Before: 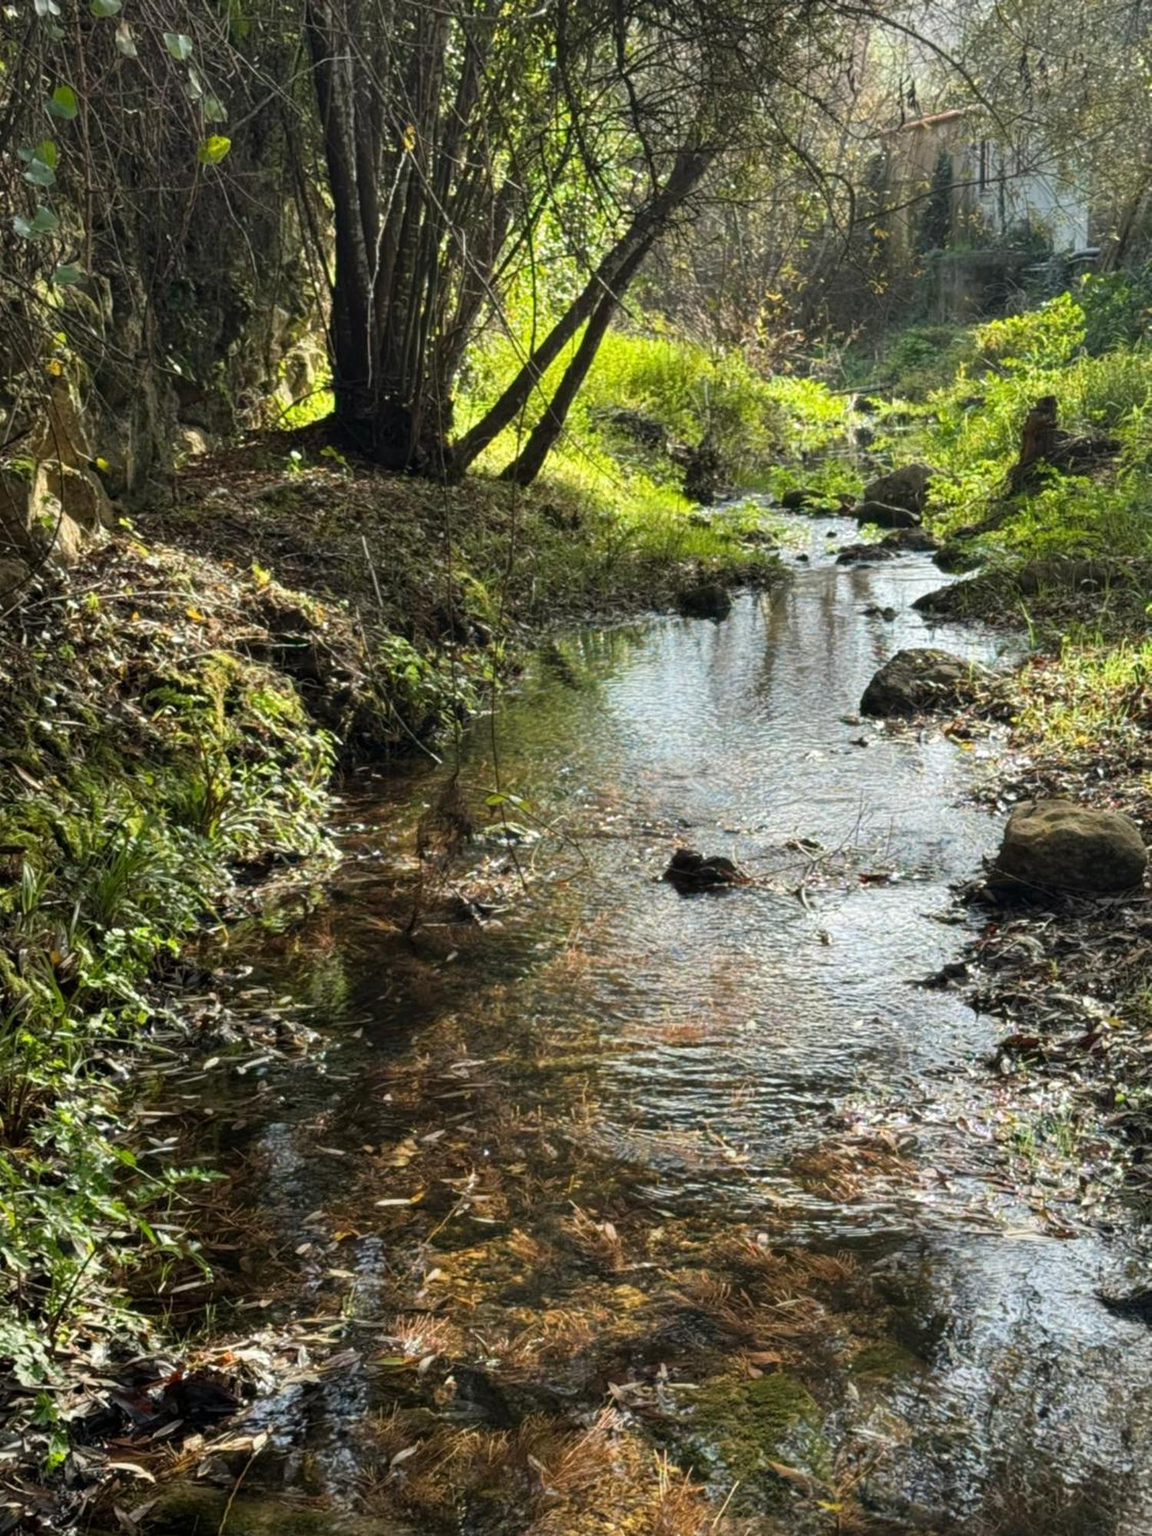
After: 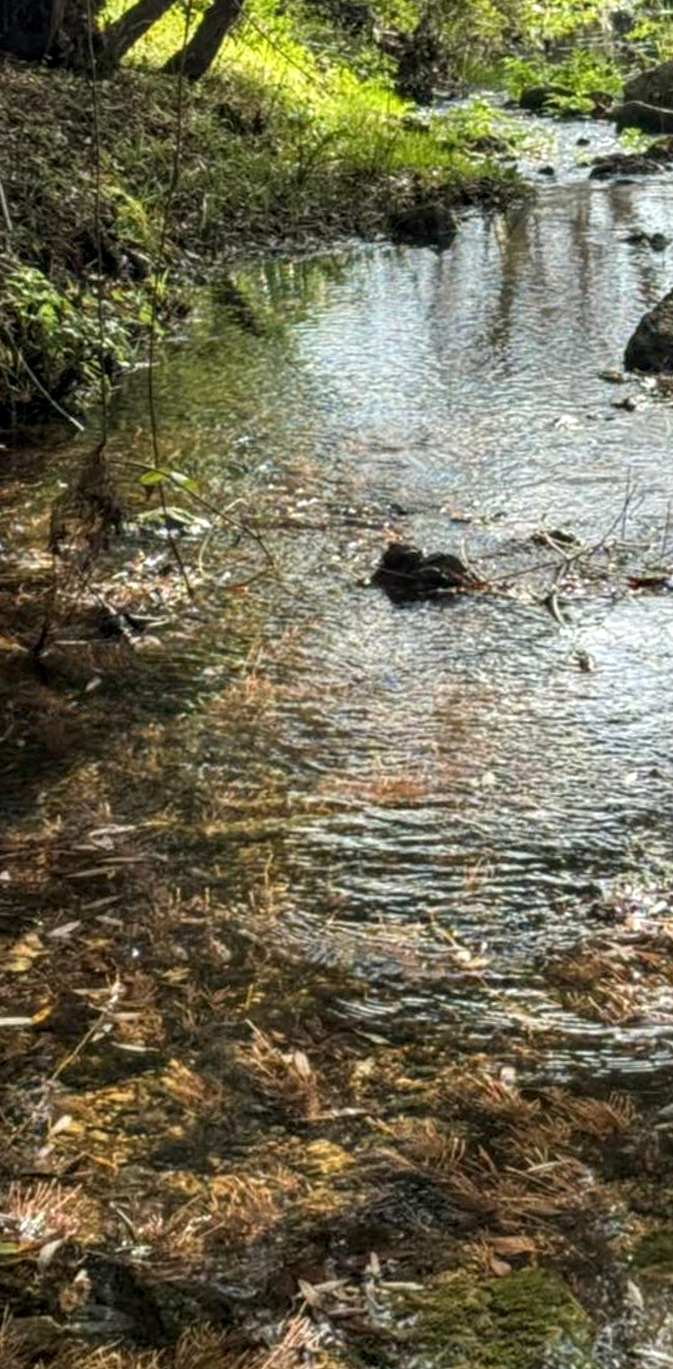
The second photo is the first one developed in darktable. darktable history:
local contrast: detail 130%
crop: left 31.379%, top 24.658%, right 20.326%, bottom 6.628%
rotate and perspective: rotation 0.215°, lens shift (vertical) -0.139, crop left 0.069, crop right 0.939, crop top 0.002, crop bottom 0.996
